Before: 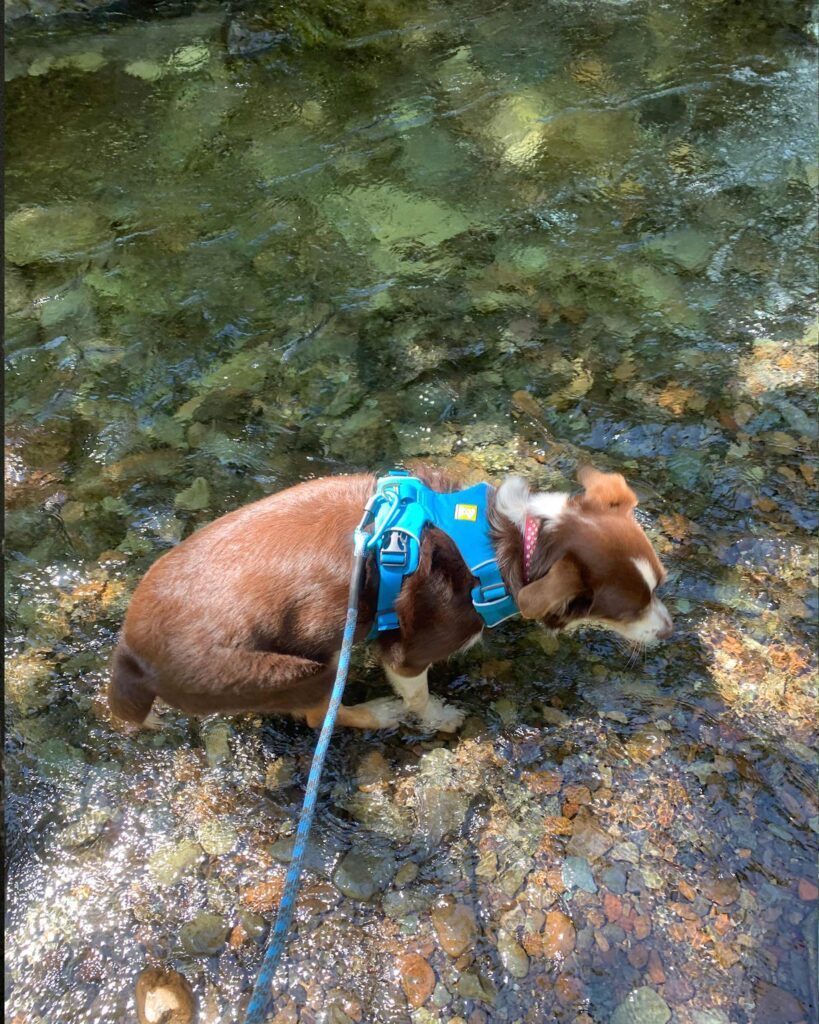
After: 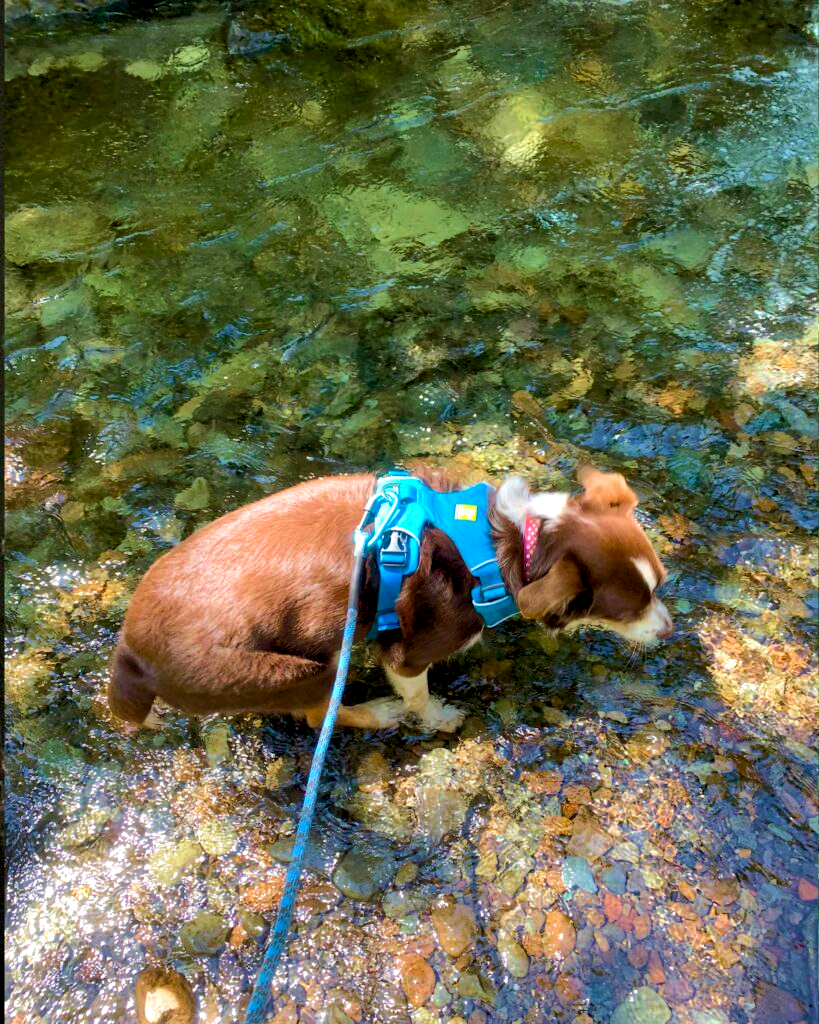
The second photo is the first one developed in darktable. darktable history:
color balance rgb: global offset › luminance -0.51%, perceptual saturation grading › global saturation 27.53%, perceptual saturation grading › highlights -25%, perceptual saturation grading › shadows 25%, perceptual brilliance grading › highlights 6.62%, perceptual brilliance grading › mid-tones 17.07%, perceptual brilliance grading › shadows -5.23%
velvia: strength 45%
